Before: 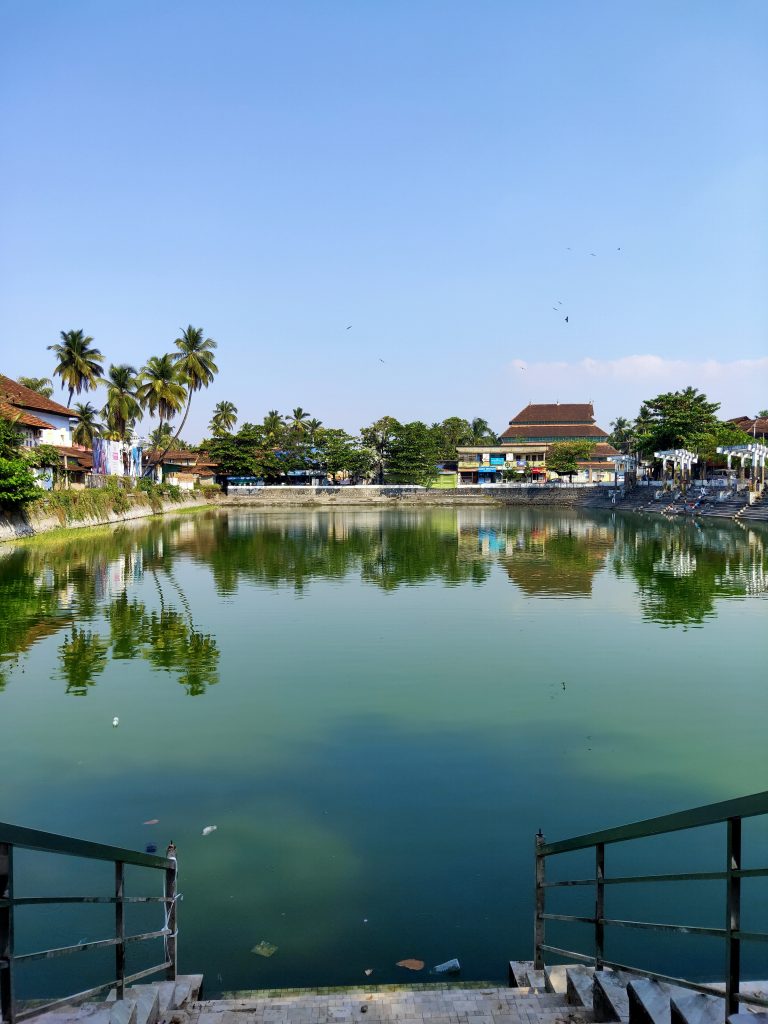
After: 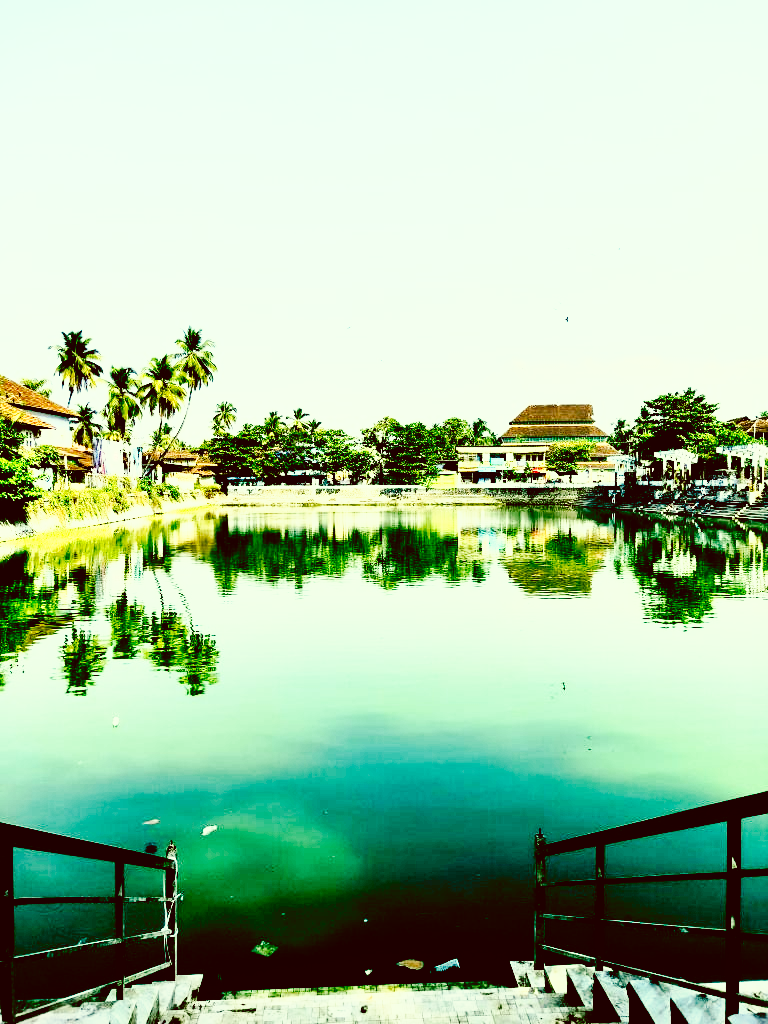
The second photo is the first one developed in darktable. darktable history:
rgb curve: curves: ch0 [(0, 0) (0.21, 0.15) (0.24, 0.21) (0.5, 0.75) (0.75, 0.96) (0.89, 0.99) (1, 1)]; ch1 [(0, 0.02) (0.21, 0.13) (0.25, 0.2) (0.5, 0.67) (0.75, 0.9) (0.89, 0.97) (1, 1)]; ch2 [(0, 0.02) (0.21, 0.13) (0.25, 0.2) (0.5, 0.67) (0.75, 0.9) (0.89, 0.97) (1, 1)], compensate middle gray true
color correction: highlights a* -5.94, highlights b* 9.48, shadows a* 10.12, shadows b* 23.94
tone curve: curves: ch0 [(0, 0) (0.003, 0.003) (0.011, 0.005) (0.025, 0.008) (0.044, 0.012) (0.069, 0.02) (0.1, 0.031) (0.136, 0.047) (0.177, 0.088) (0.224, 0.141) (0.277, 0.222) (0.335, 0.32) (0.399, 0.422) (0.468, 0.523) (0.543, 0.623) (0.623, 0.716) (0.709, 0.796) (0.801, 0.88) (0.898, 0.958) (1, 1)], preserve colors none
color balance: lift [1.005, 0.99, 1.007, 1.01], gamma [1, 1.034, 1.032, 0.966], gain [0.873, 1.055, 1.067, 0.933]
base curve: curves: ch0 [(0, 0) (0.036, 0.025) (0.121, 0.166) (0.206, 0.329) (0.605, 0.79) (1, 1)], preserve colors none
